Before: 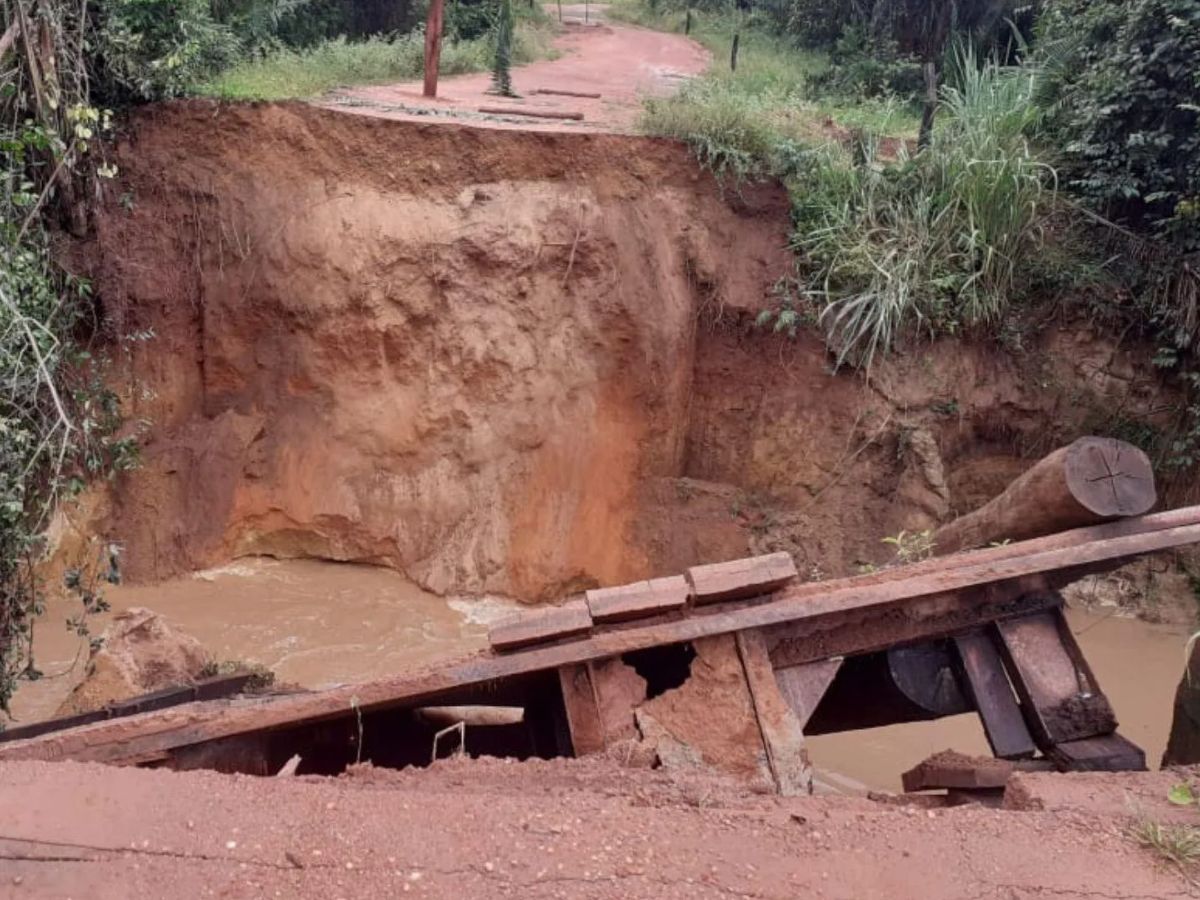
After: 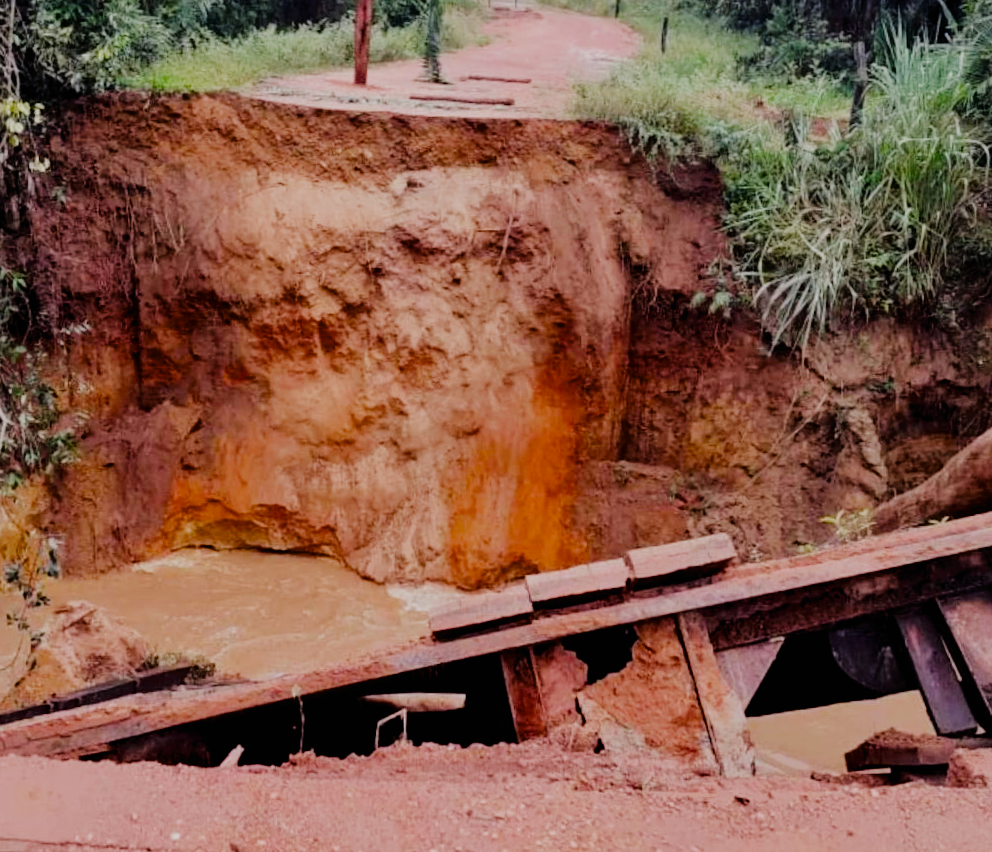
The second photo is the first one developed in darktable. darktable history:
filmic rgb: black relative exposure -7.47 EV, white relative exposure 4.86 EV, hardness 3.4, add noise in highlights 0.001, preserve chrominance no, color science v4 (2020)
tone curve: curves: ch0 [(0, 0) (0.003, 0.006) (0.011, 0.014) (0.025, 0.024) (0.044, 0.035) (0.069, 0.046) (0.1, 0.074) (0.136, 0.115) (0.177, 0.161) (0.224, 0.226) (0.277, 0.293) (0.335, 0.364) (0.399, 0.441) (0.468, 0.52) (0.543, 0.58) (0.623, 0.657) (0.709, 0.72) (0.801, 0.794) (0.898, 0.883) (1, 1)], color space Lab, linked channels, preserve colors none
crop and rotate: angle 1.04°, left 4.207%, top 0.583%, right 11.075%, bottom 2.417%
color balance rgb: global offset › hue 170.06°, perceptual saturation grading › global saturation 31.067%, perceptual brilliance grading › global brilliance 2.575%, perceptual brilliance grading › highlights -2.302%, perceptual brilliance grading › shadows 3.54%, global vibrance 6.374%, contrast 12.282%, saturation formula JzAzBz (2021)
